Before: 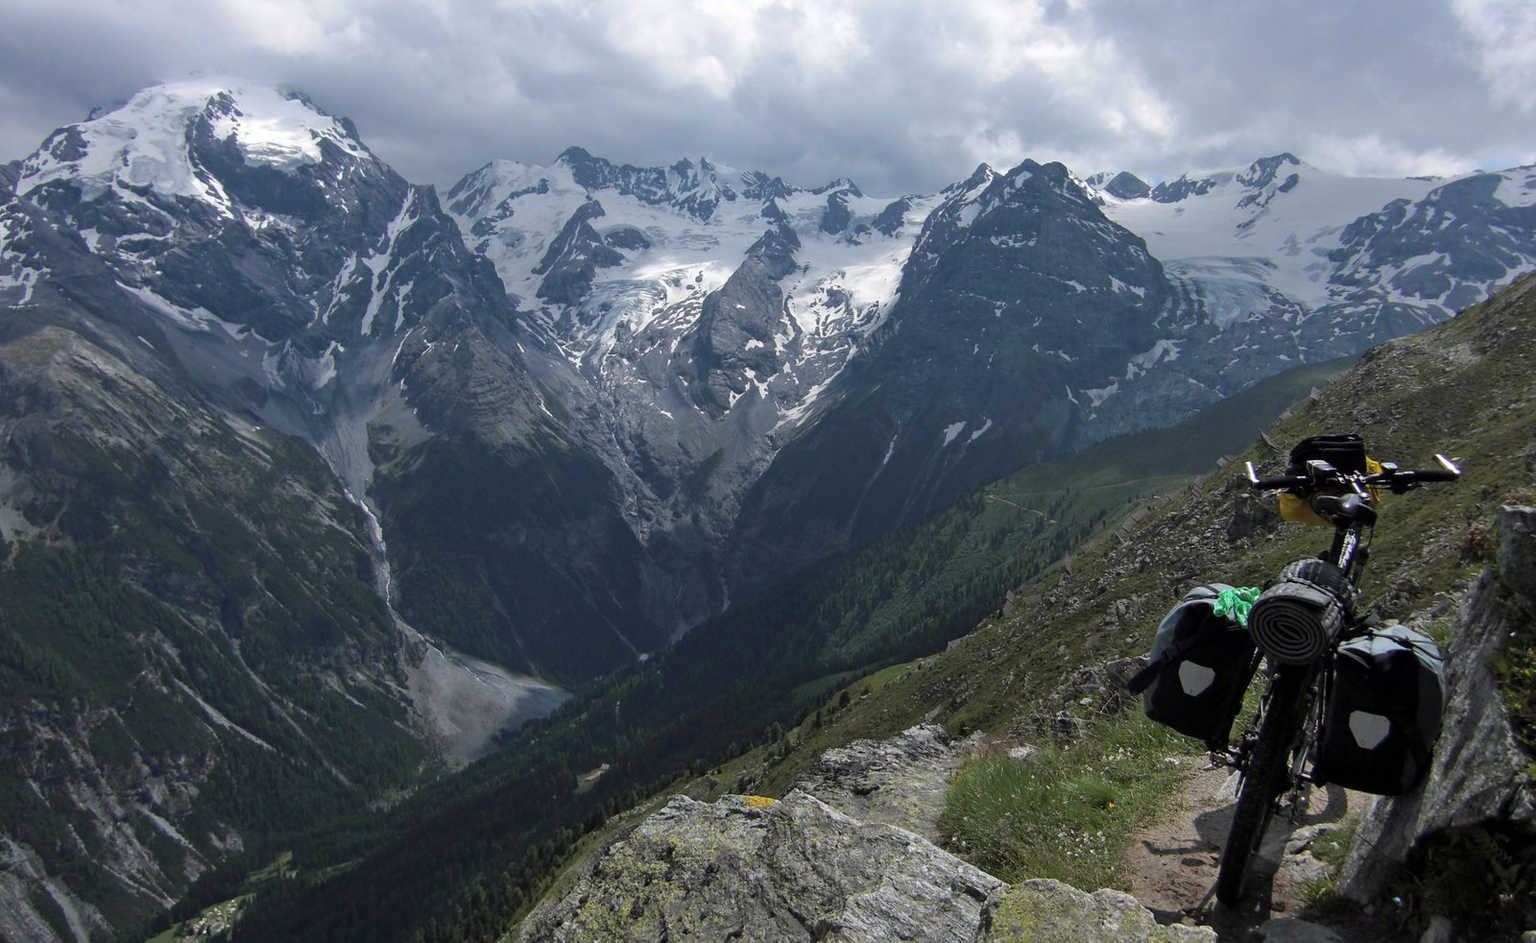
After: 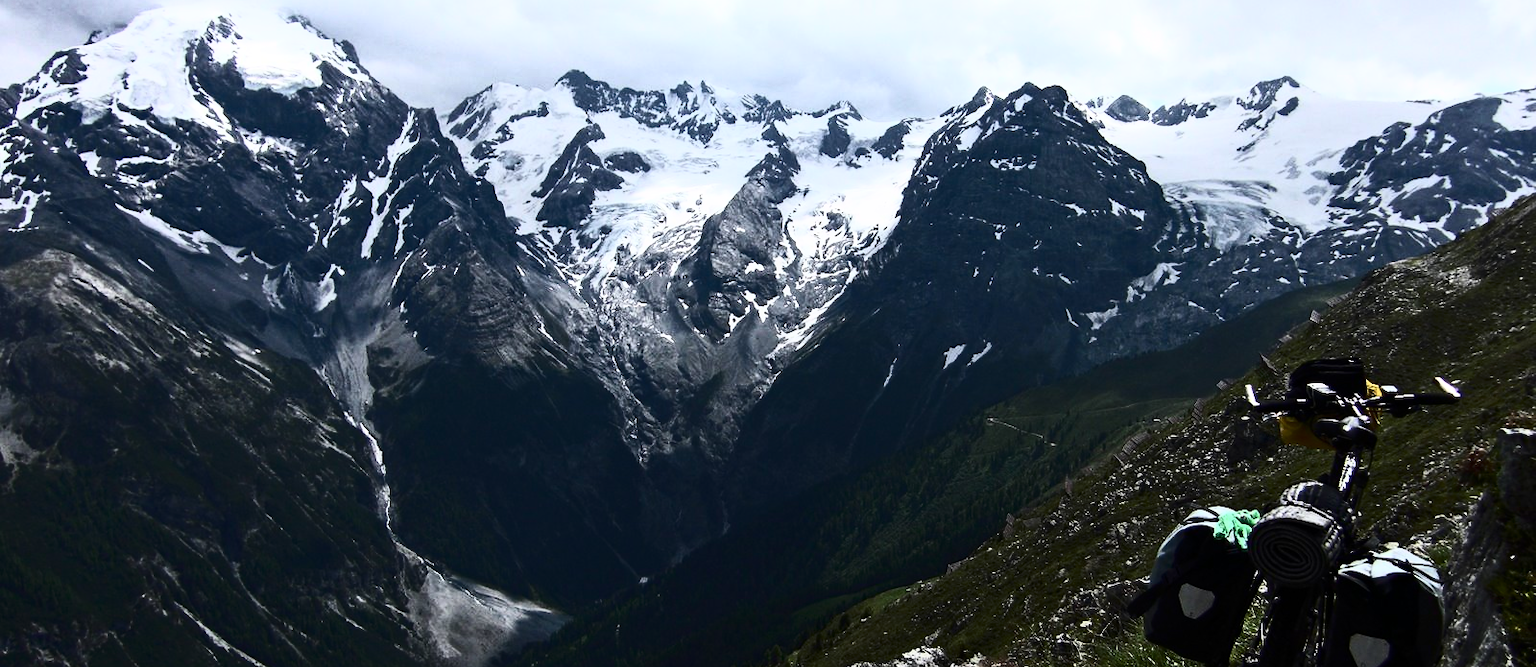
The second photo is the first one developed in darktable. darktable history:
contrast brightness saturation: contrast 0.911, brightness 0.204
crop and rotate: top 8.216%, bottom 20.917%
